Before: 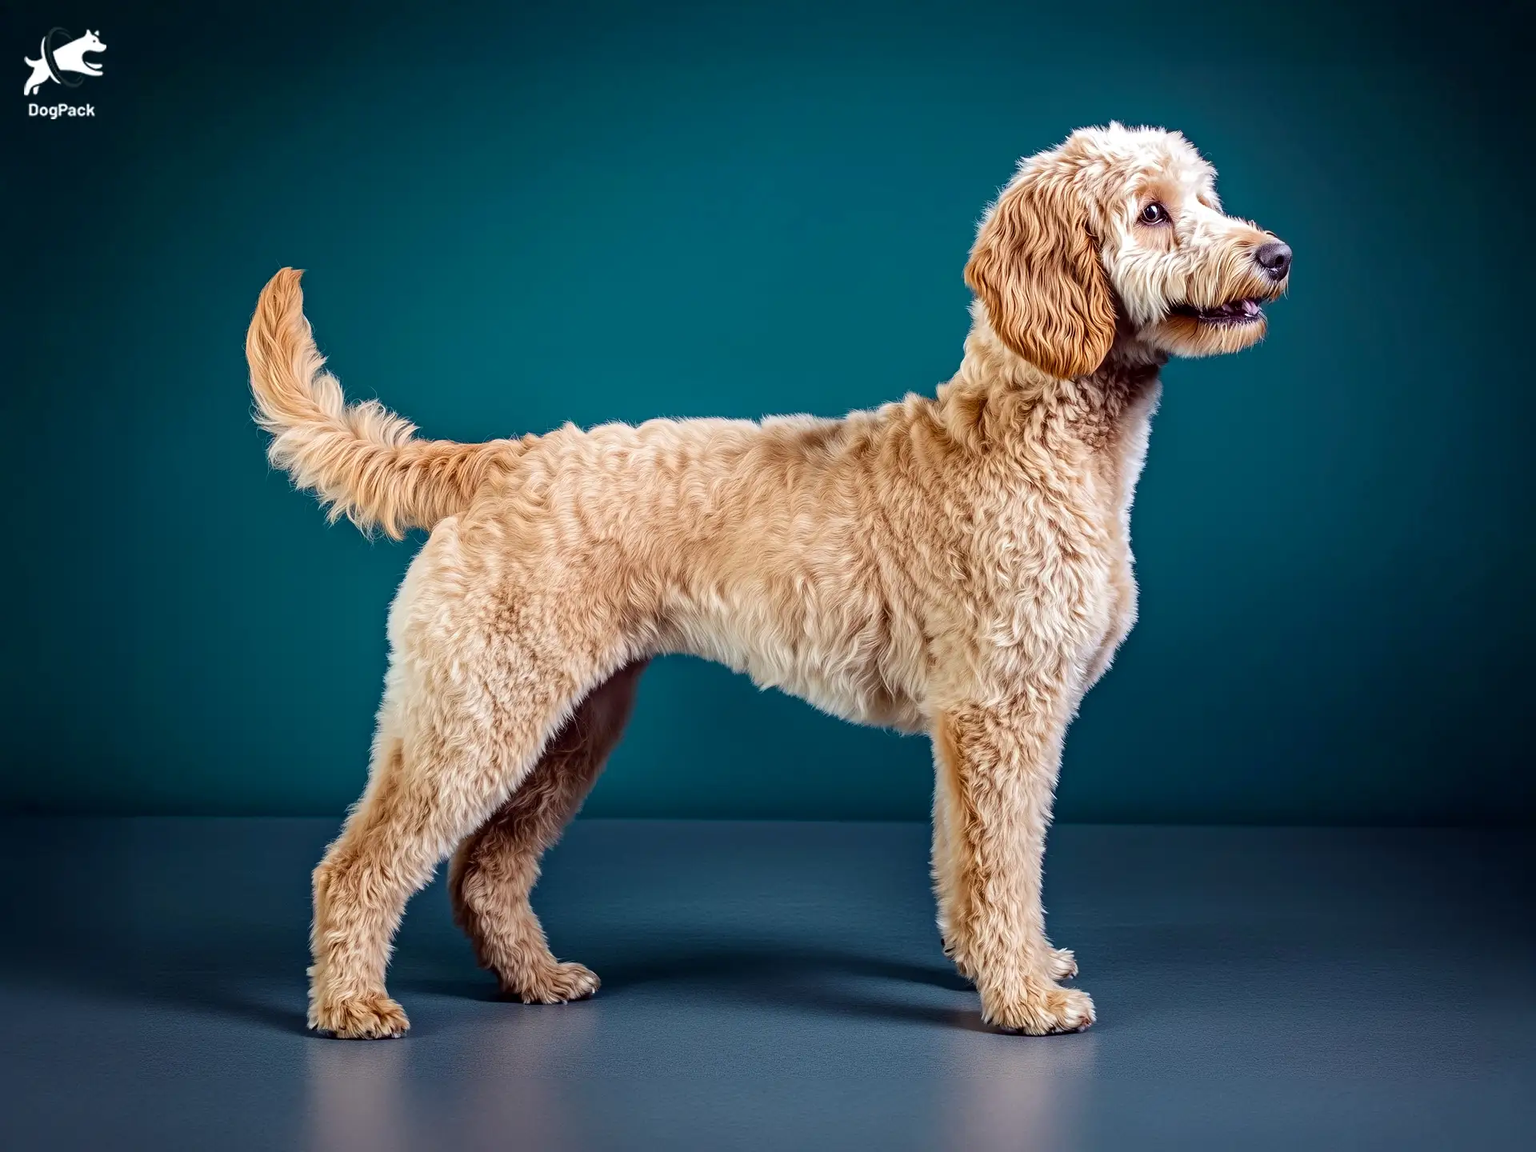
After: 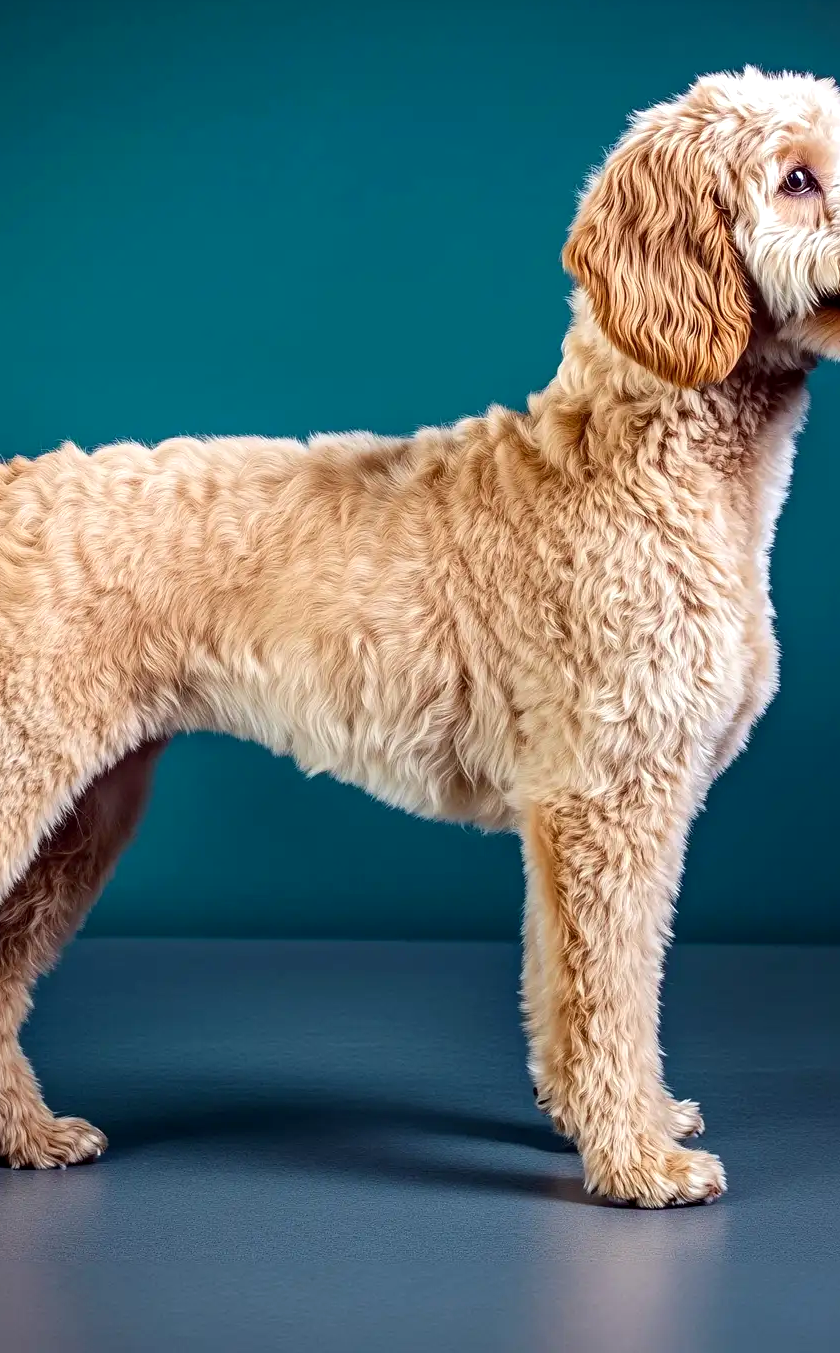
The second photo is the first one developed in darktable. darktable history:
crop: left 33.499%, top 6%, right 22.723%
exposure: black level correction 0.001, exposure 0.192 EV, compensate highlight preservation false
